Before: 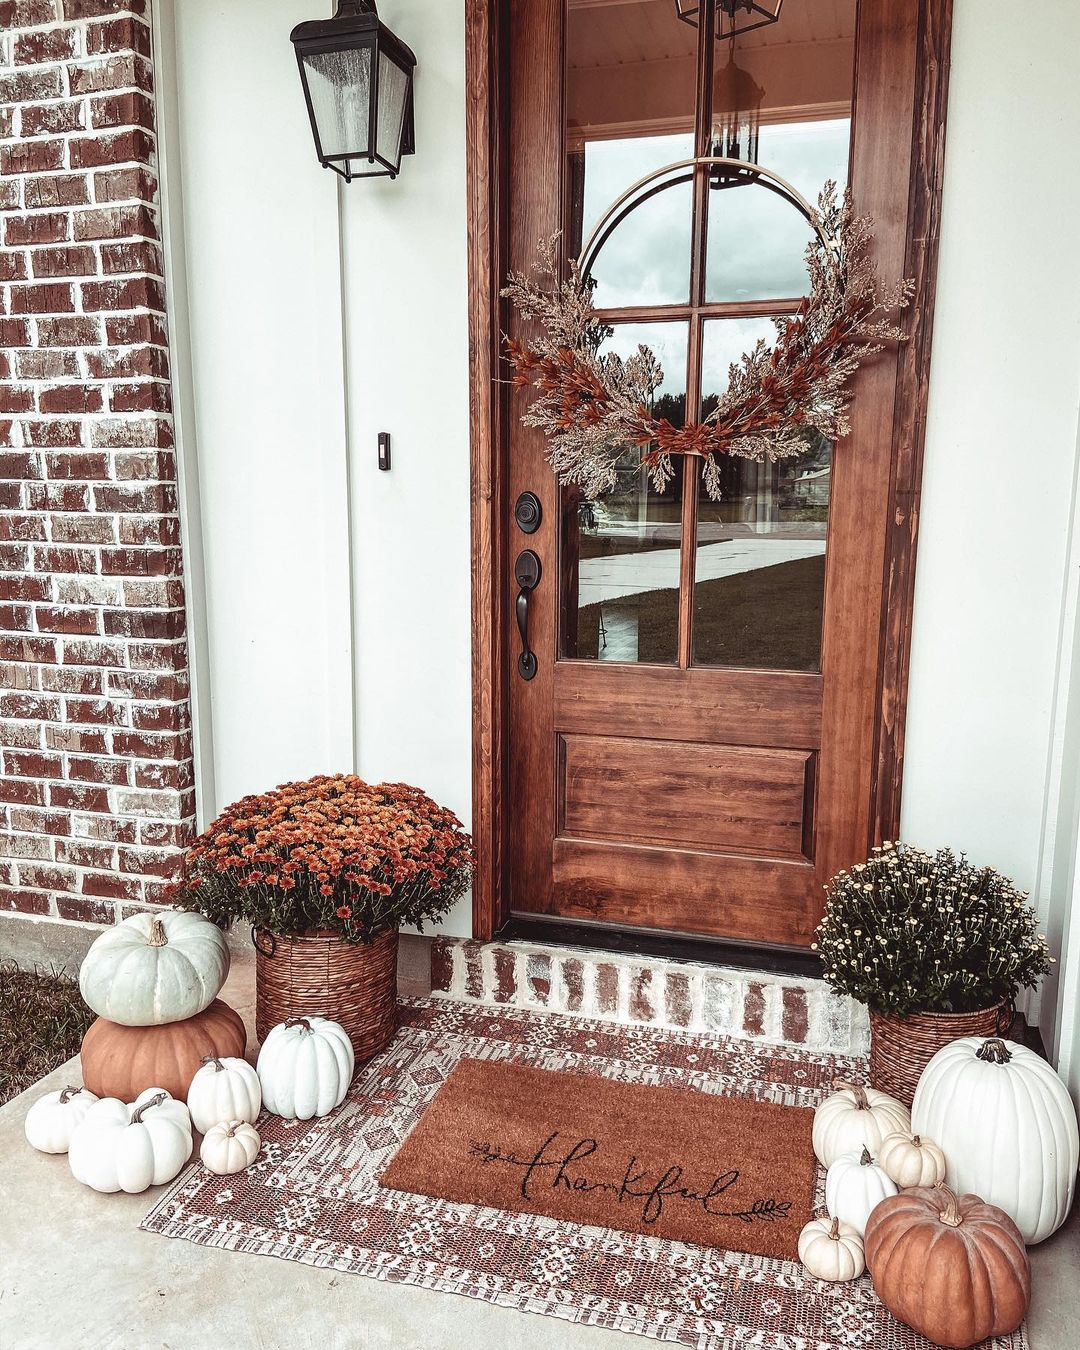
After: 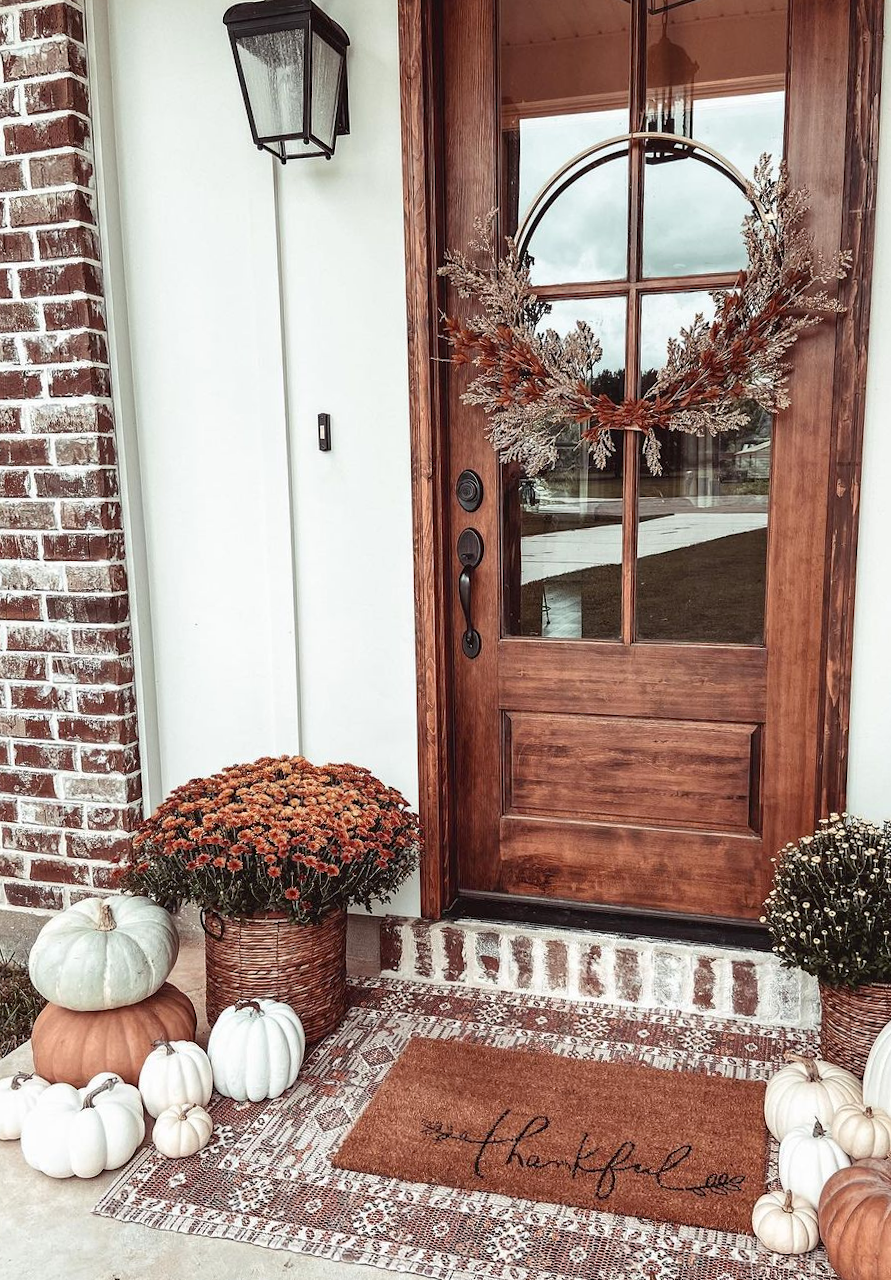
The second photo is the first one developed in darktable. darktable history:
exposure: black level correction 0.001, compensate highlight preservation false
crop and rotate: angle 1°, left 4.281%, top 0.642%, right 11.383%, bottom 2.486%
tone equalizer: on, module defaults
